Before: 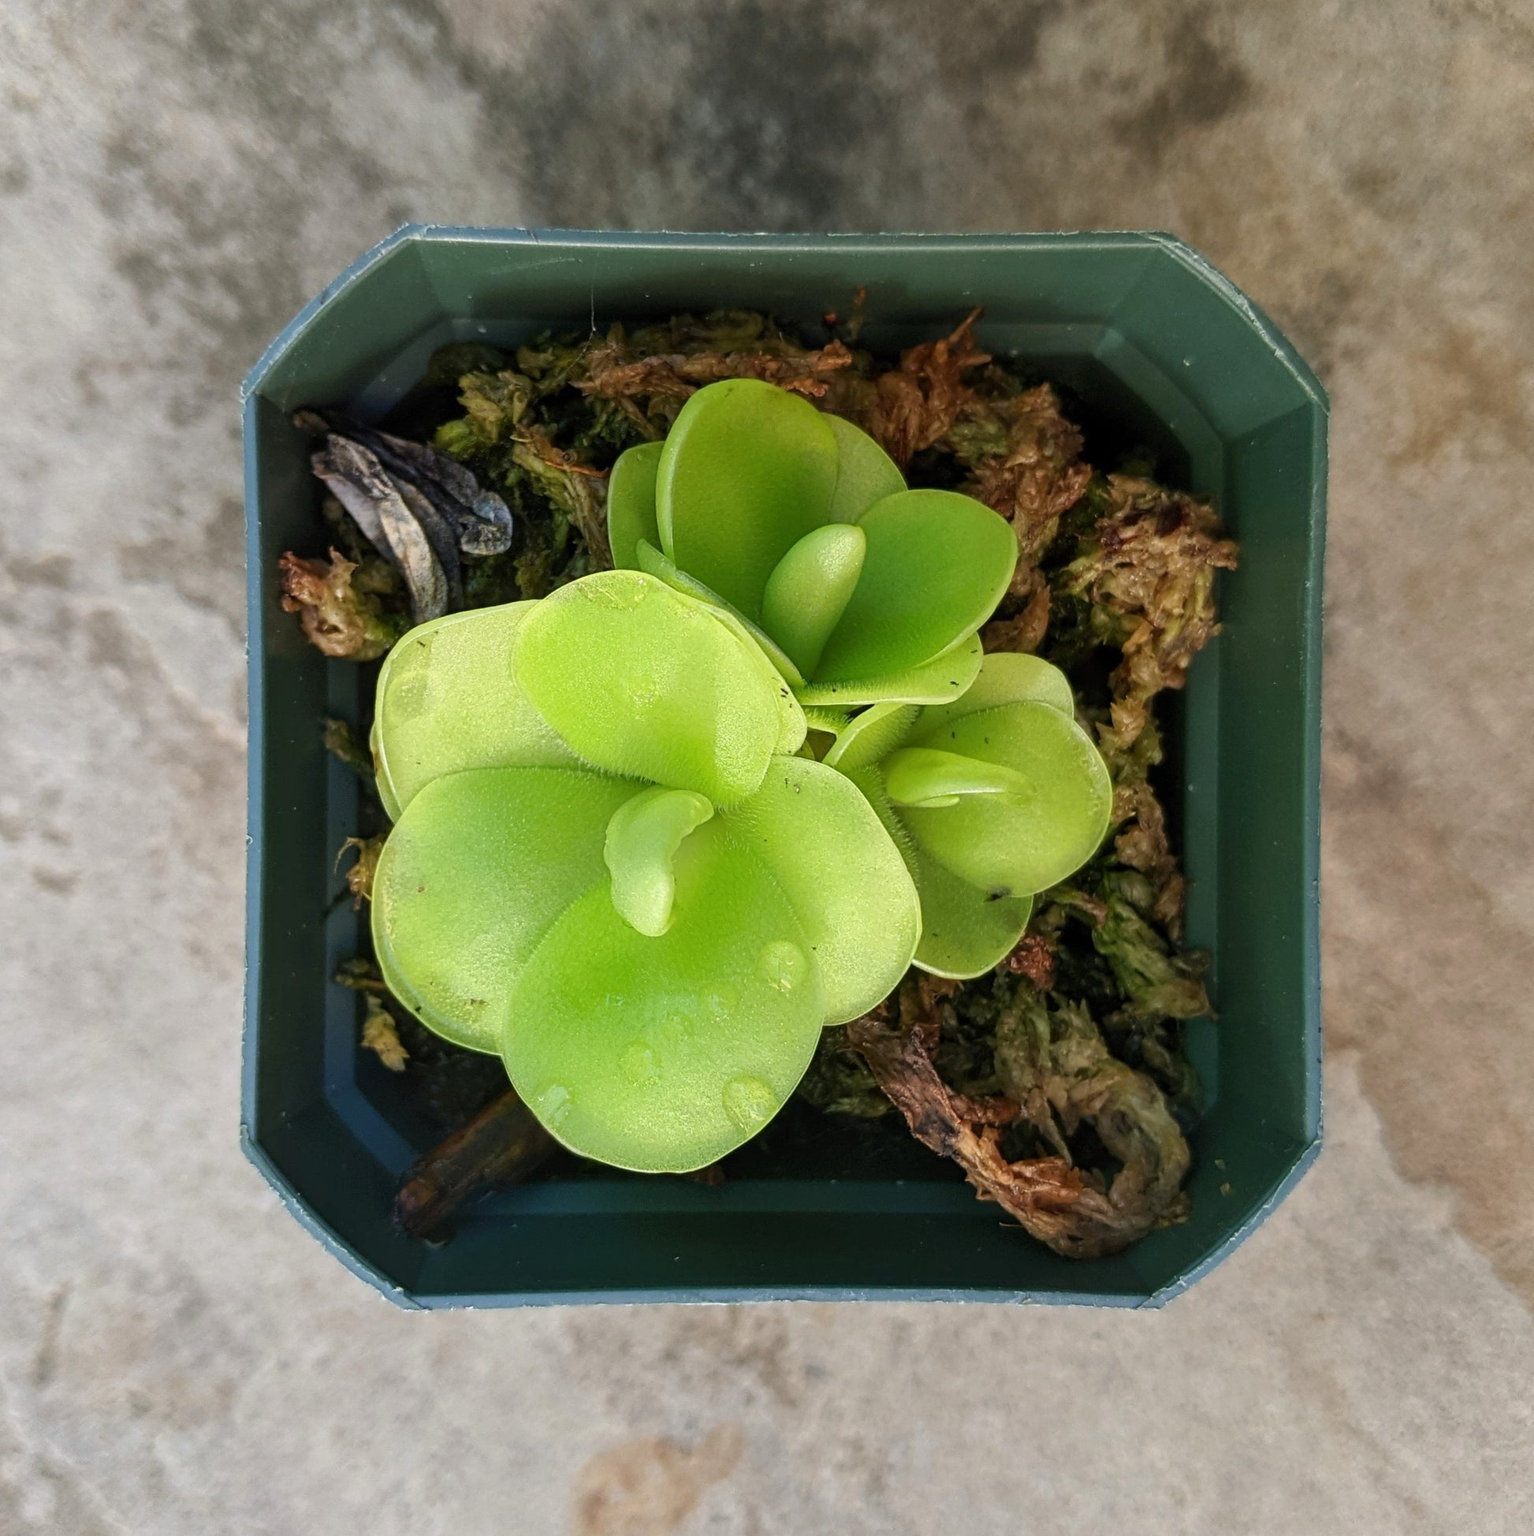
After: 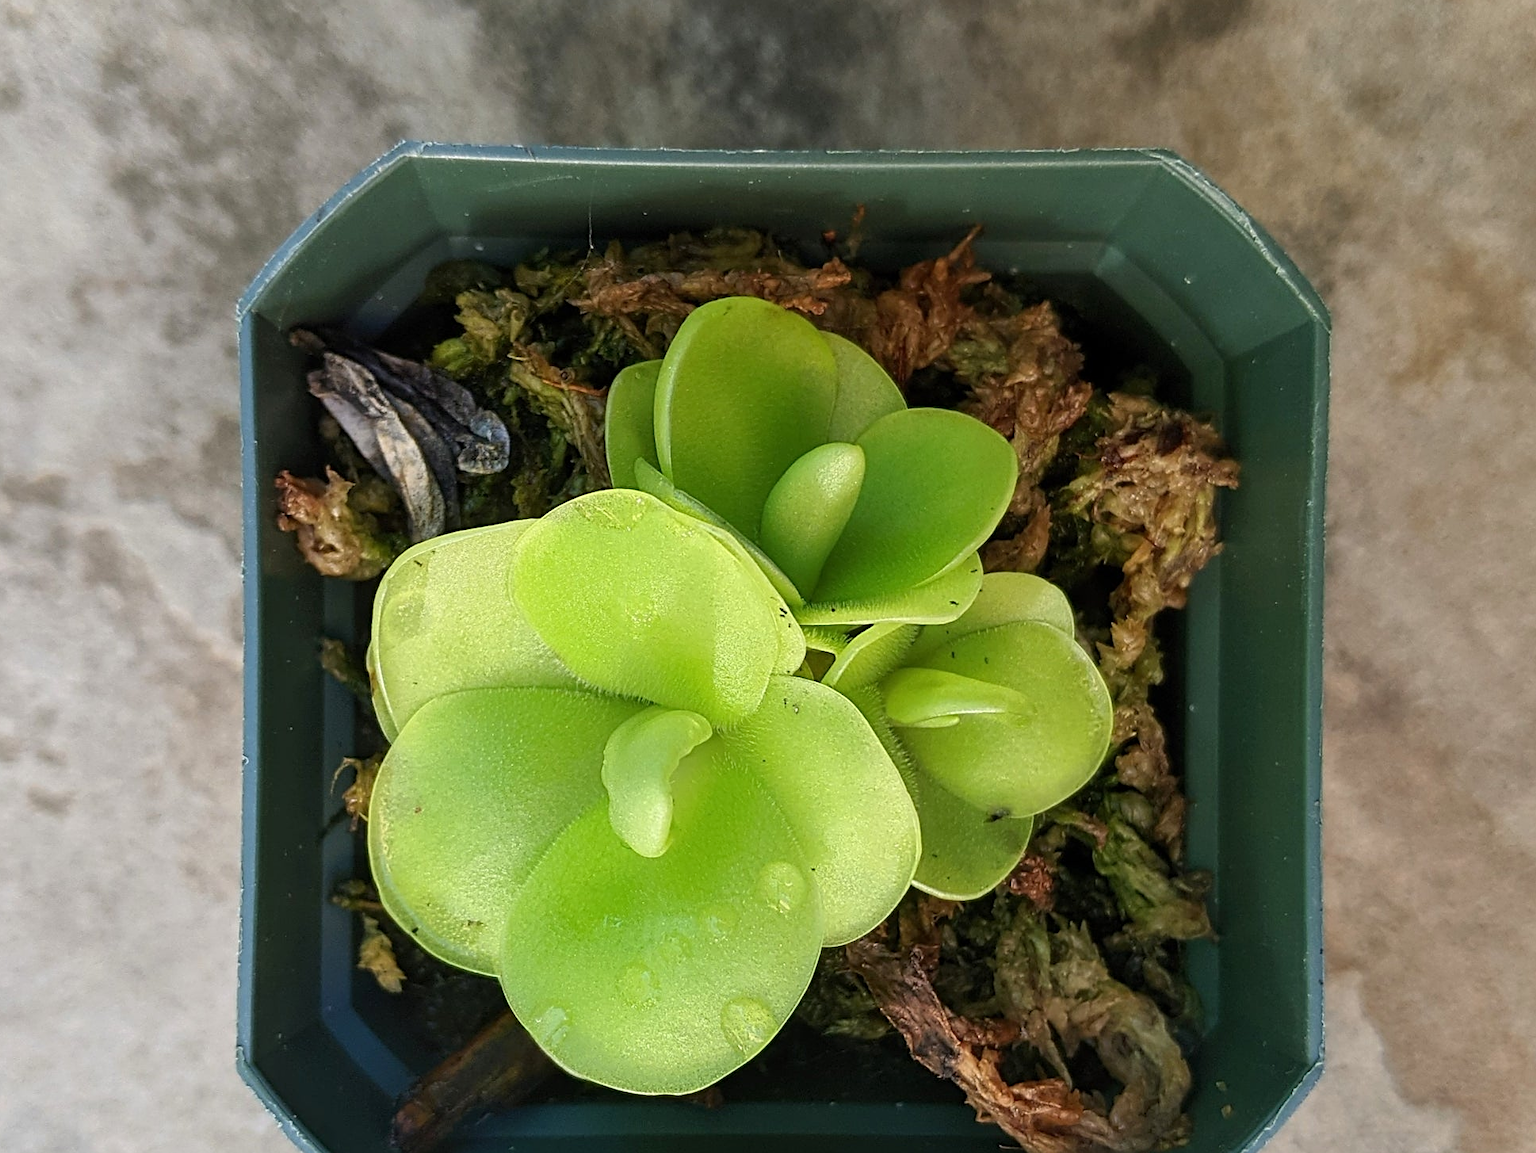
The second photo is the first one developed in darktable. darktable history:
crop: left 0.387%, top 5.469%, bottom 19.809%
sharpen: on, module defaults
